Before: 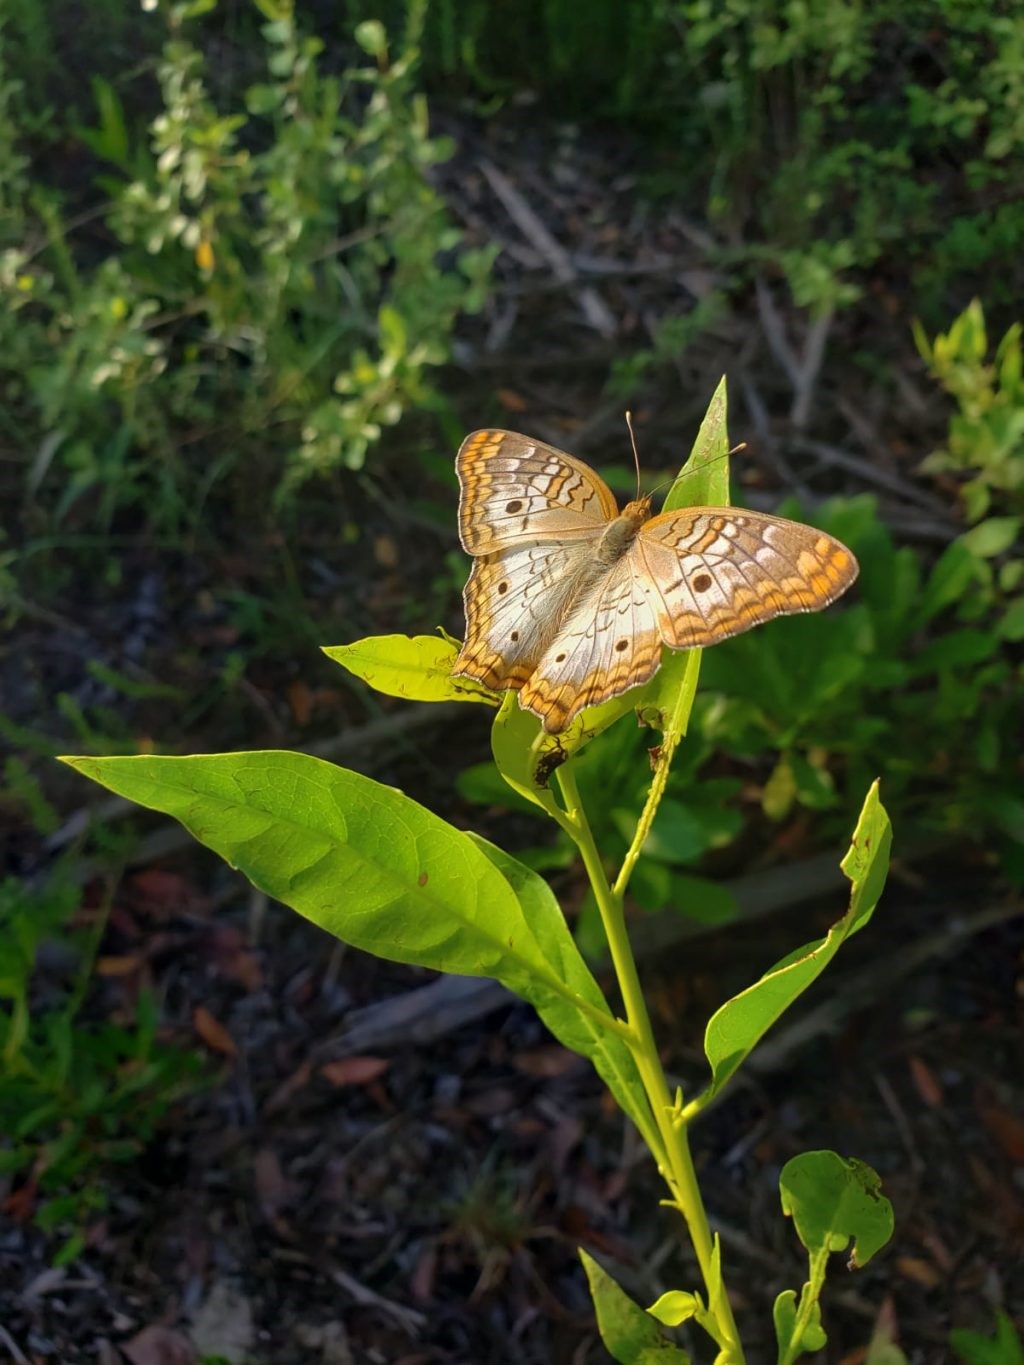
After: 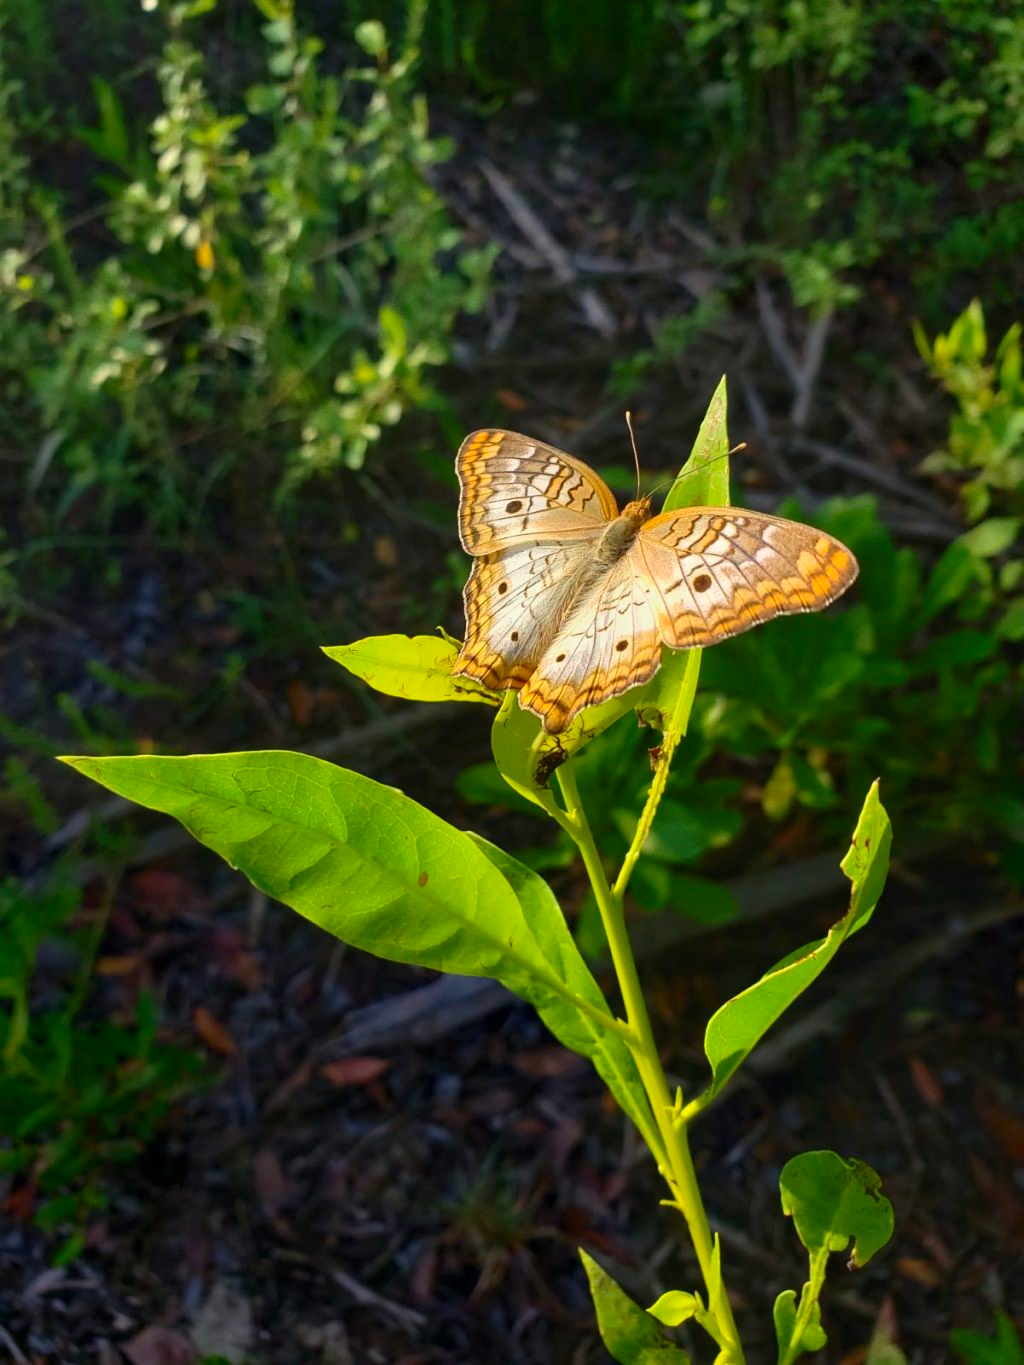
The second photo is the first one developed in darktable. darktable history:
tone curve: curves: ch0 [(0, 0) (0.915, 0.89) (1, 1)]
contrast brightness saturation: contrast 0.23, brightness 0.1, saturation 0.29
